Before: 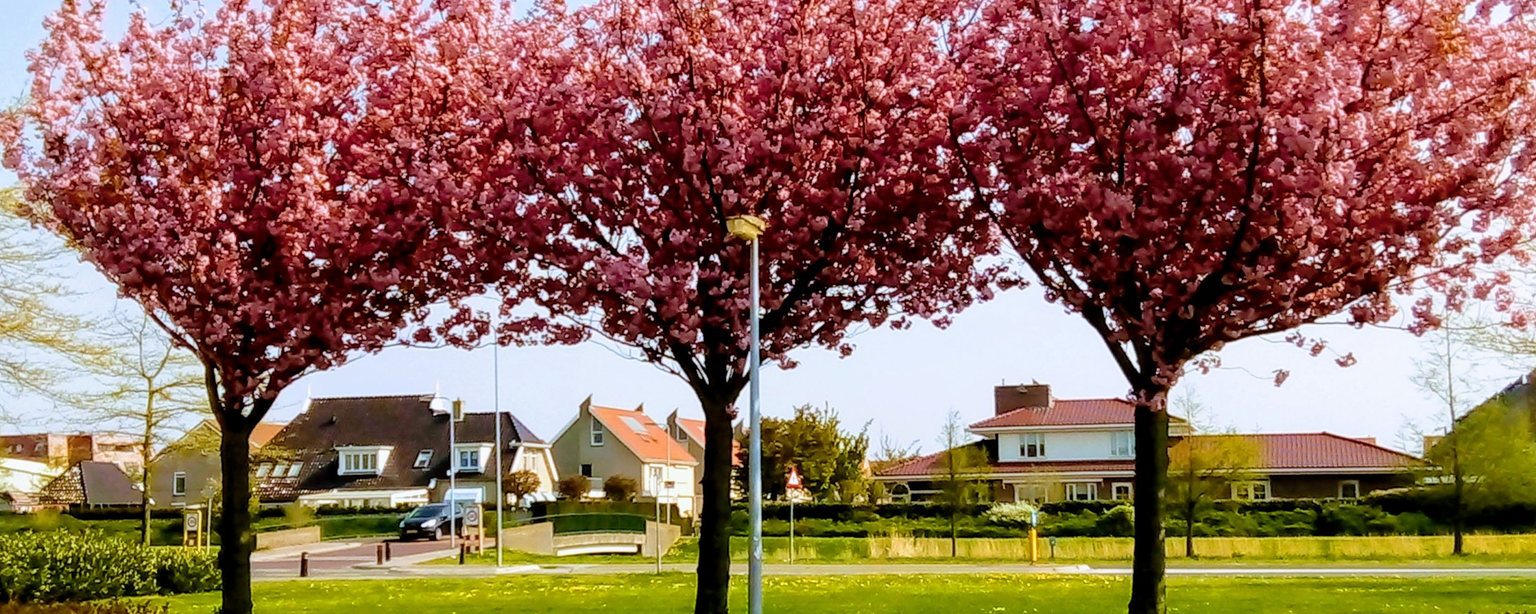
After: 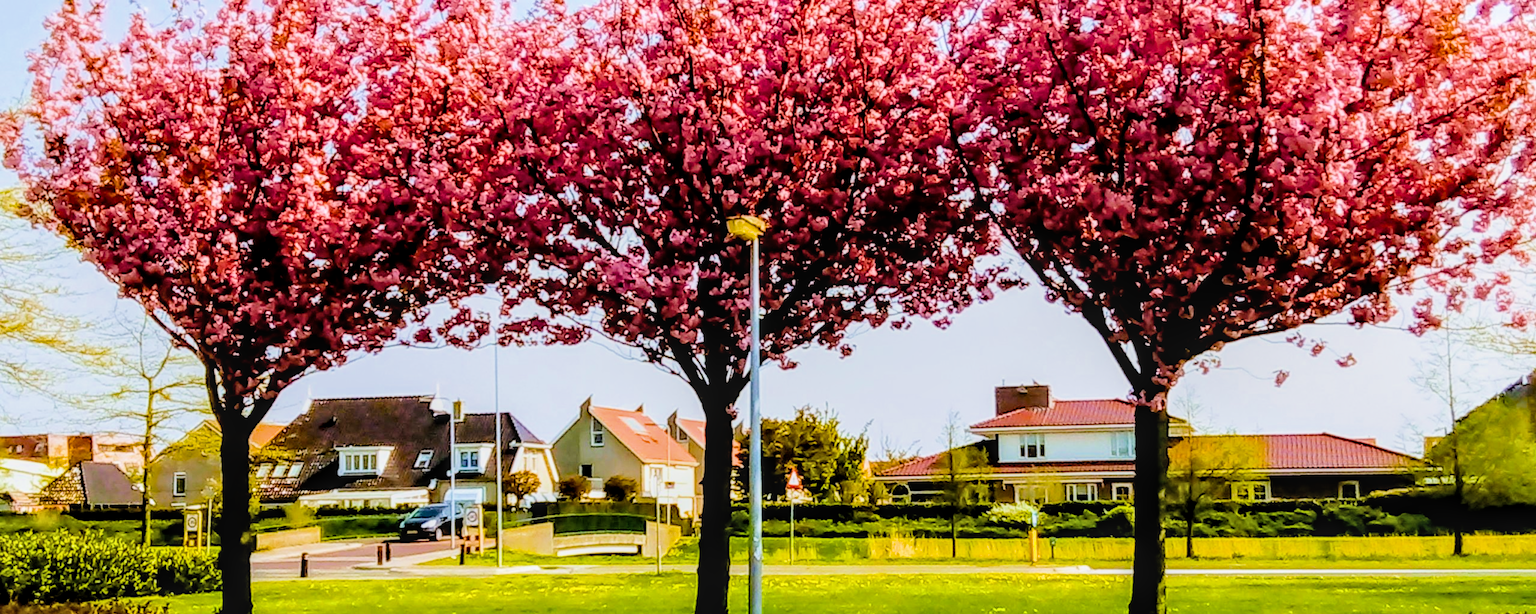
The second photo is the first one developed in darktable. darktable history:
color balance rgb: perceptual saturation grading › global saturation 30%, global vibrance 20%
filmic rgb: black relative exposure -5 EV, hardness 2.88, contrast 1.3
exposure: black level correction 0, exposure 0.6 EV, compensate exposure bias true, compensate highlight preservation false
local contrast: on, module defaults
